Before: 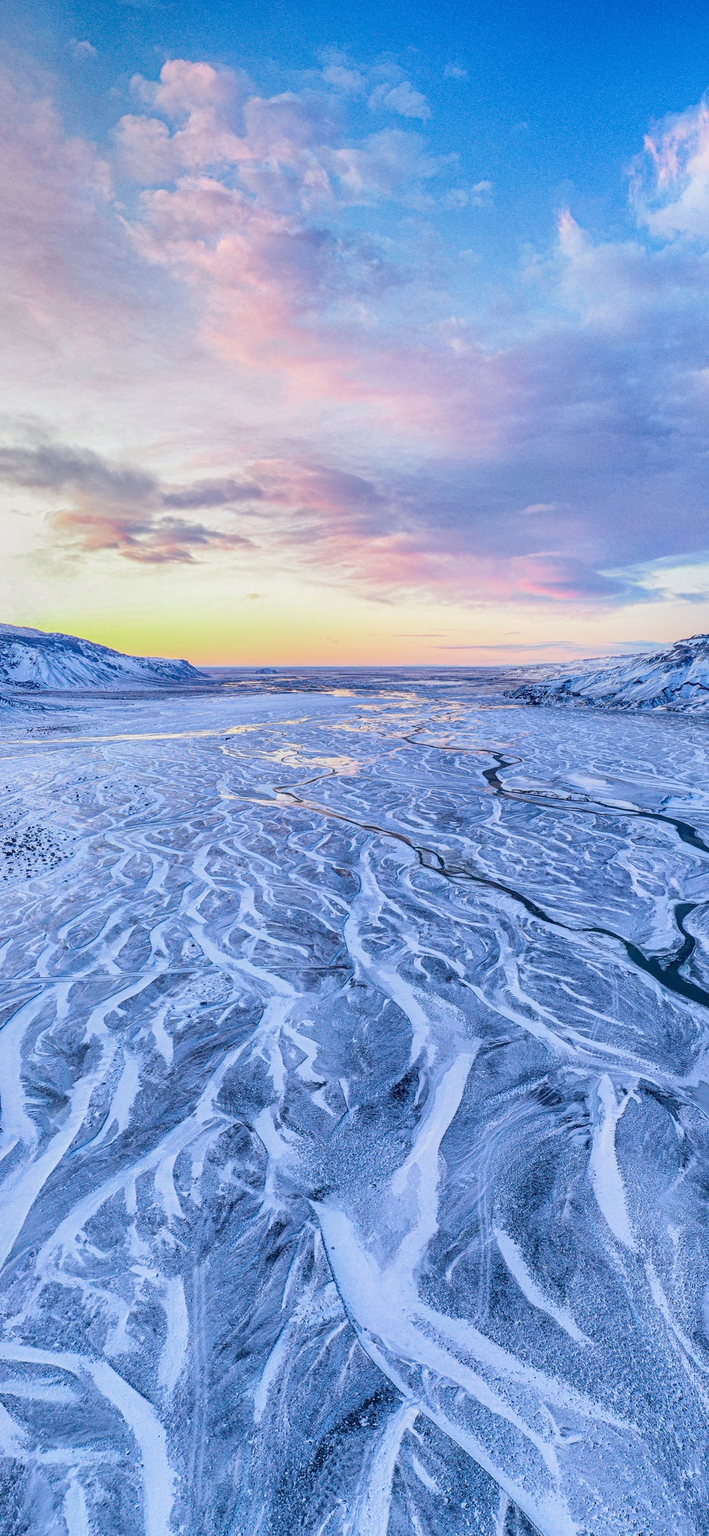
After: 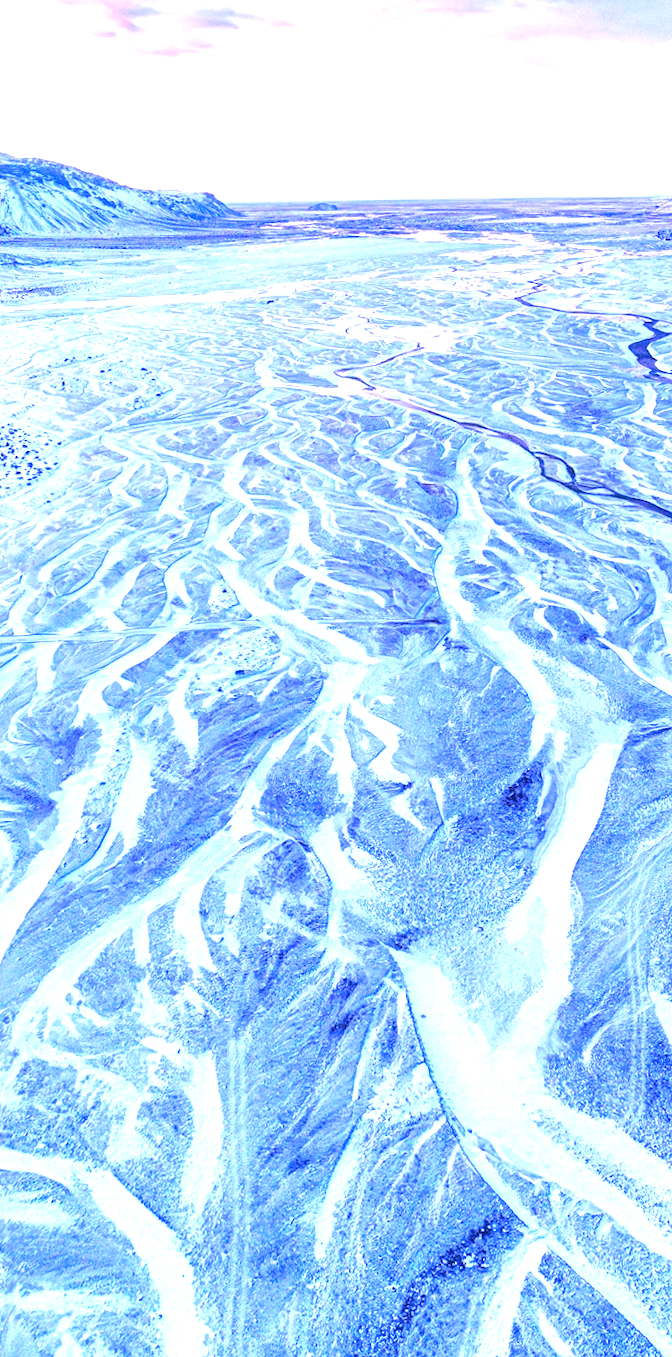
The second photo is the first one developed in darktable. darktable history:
exposure: black level correction 0, exposure 1.35 EV, compensate exposure bias true, compensate highlight preservation false
crop and rotate: angle -0.82°, left 3.85%, top 31.828%, right 27.992%
rotate and perspective: rotation -1.32°, lens shift (horizontal) -0.031, crop left 0.015, crop right 0.985, crop top 0.047, crop bottom 0.982
white balance: red 0.98, blue 1.61
